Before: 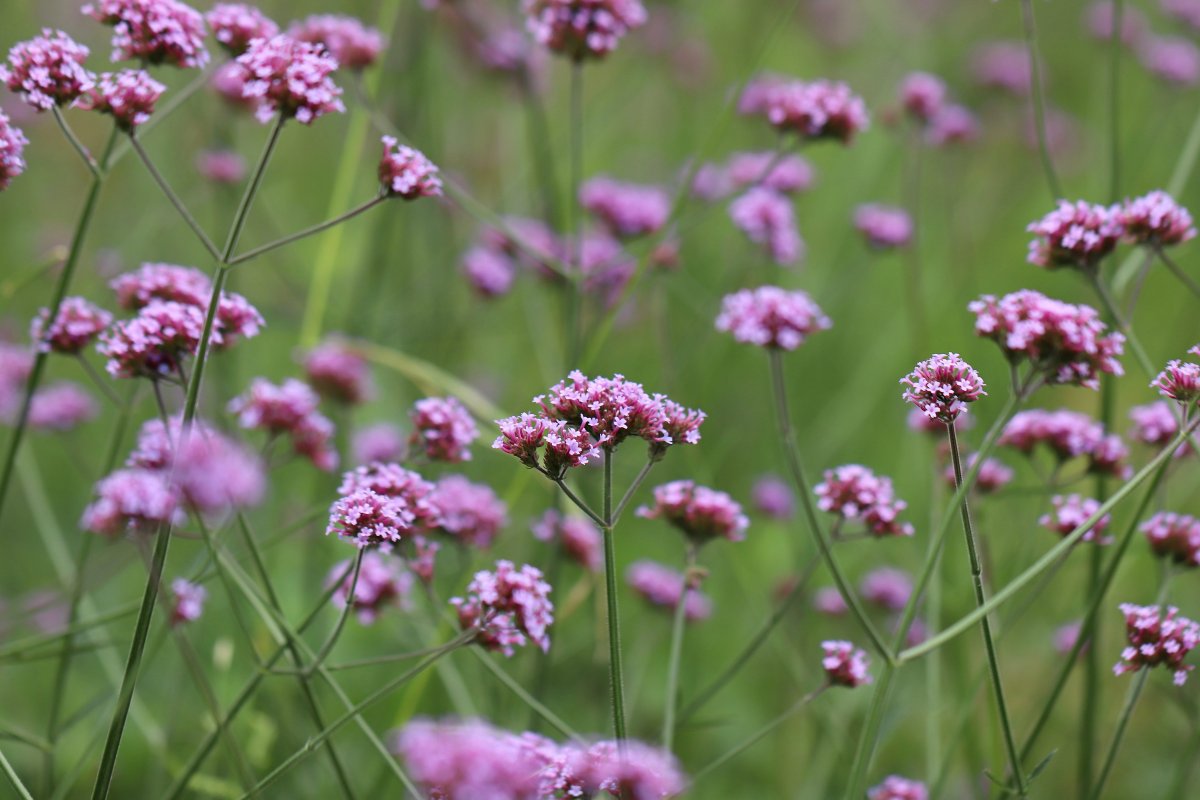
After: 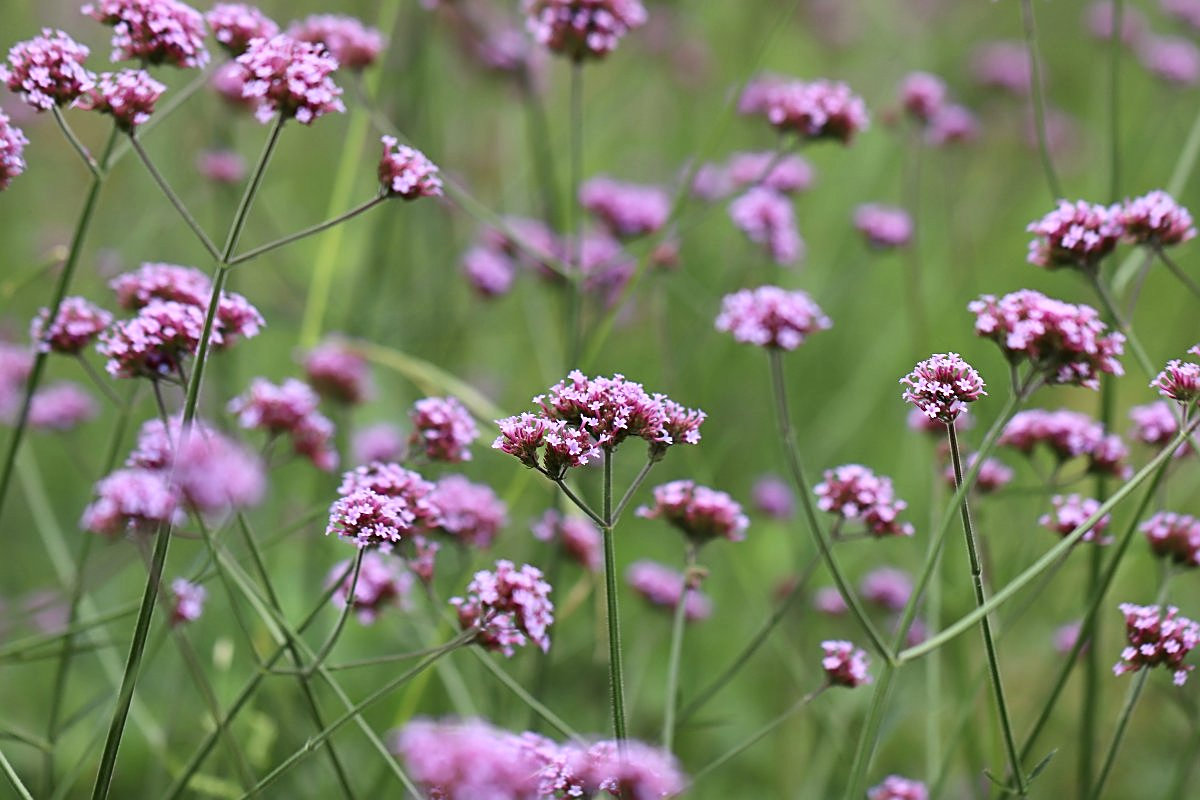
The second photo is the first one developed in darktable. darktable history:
sharpen: on, module defaults
contrast brightness saturation: contrast 0.148, brightness 0.048
